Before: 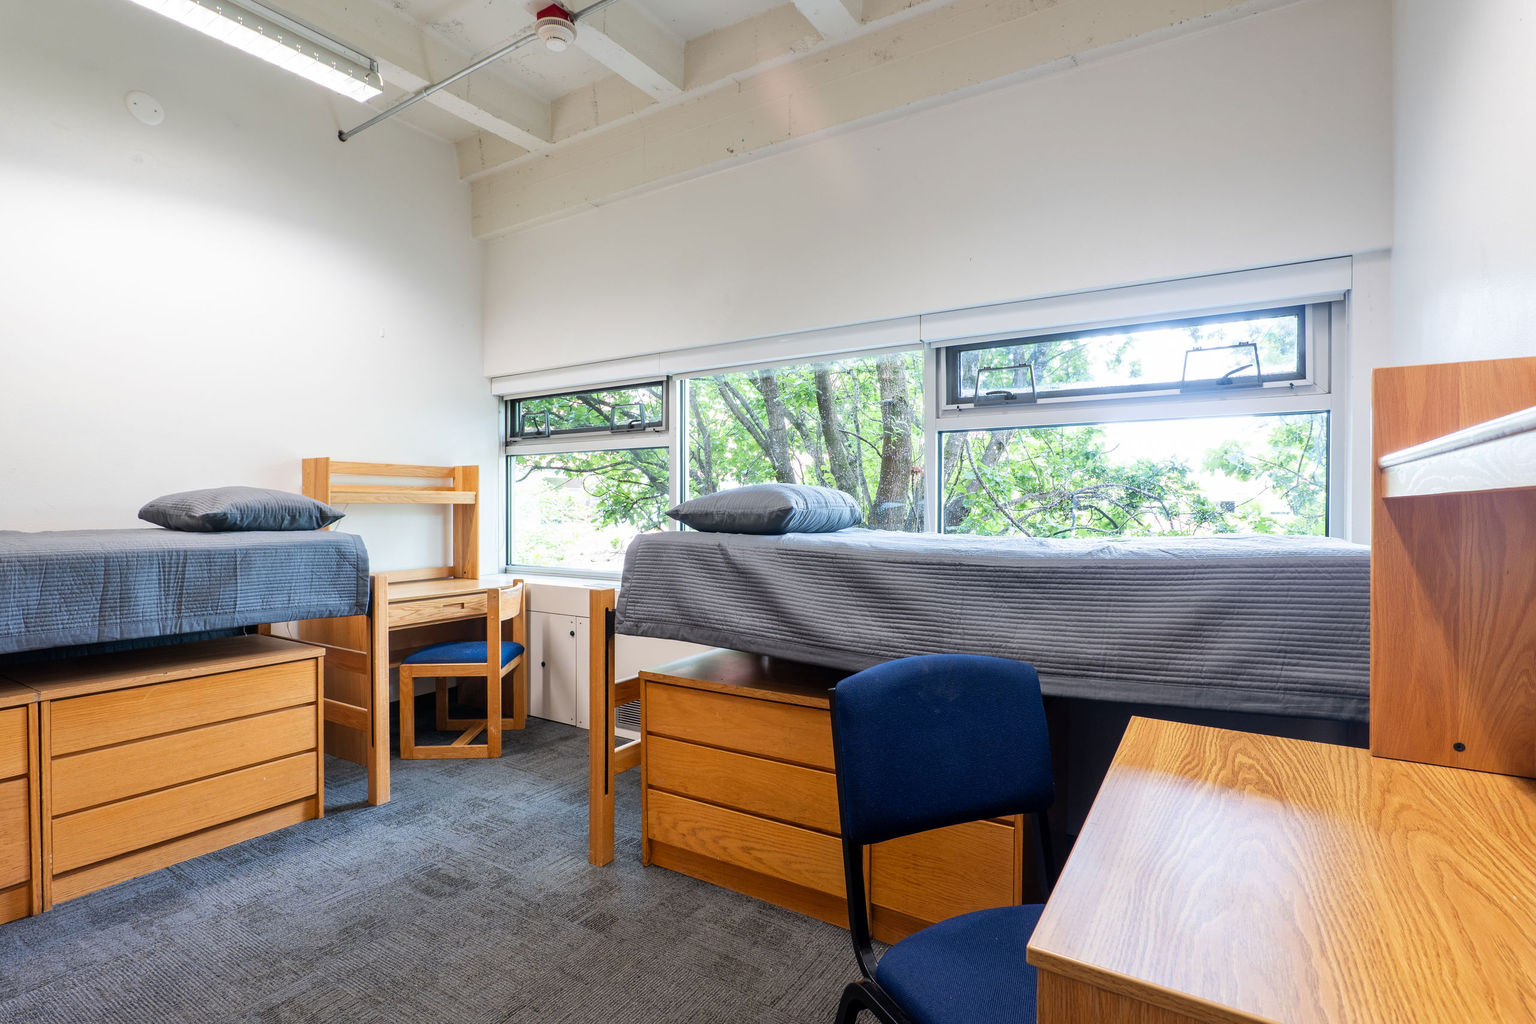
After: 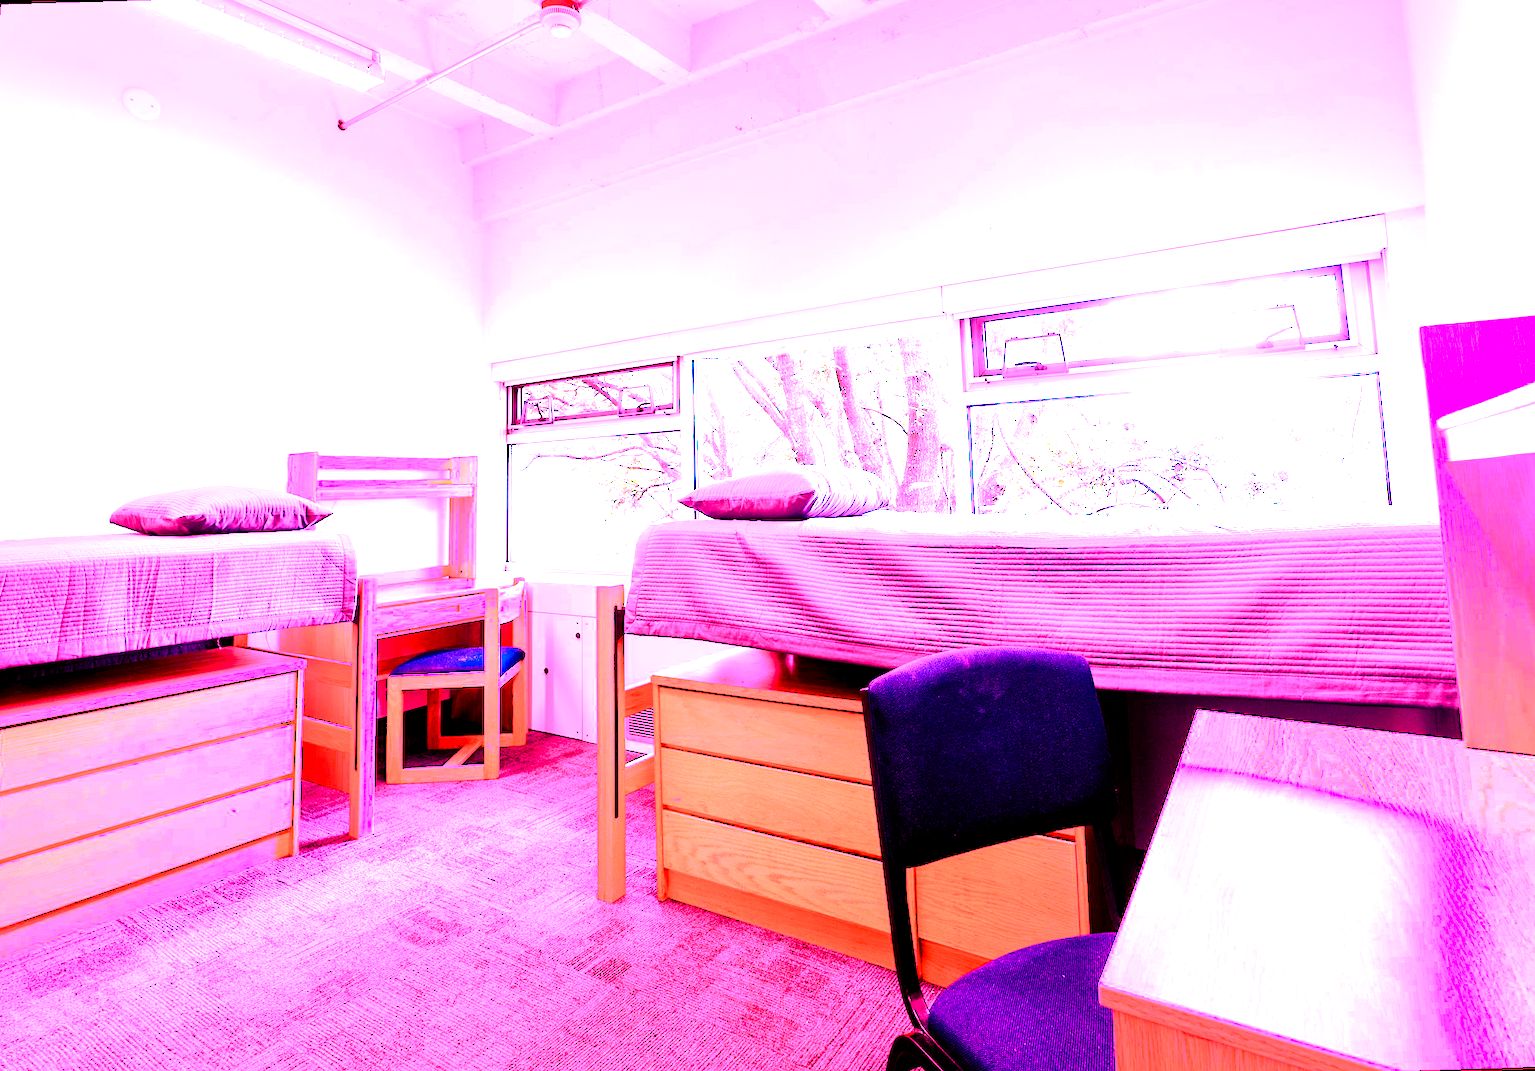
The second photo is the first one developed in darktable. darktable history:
exposure: black level correction 0.001, exposure 0.014 EV, compensate highlight preservation false
white balance: red 4.26, blue 1.802
rotate and perspective: rotation -1.68°, lens shift (vertical) -0.146, crop left 0.049, crop right 0.912, crop top 0.032, crop bottom 0.96
color balance rgb: shadows lift › luminance -7.7%, shadows lift › chroma 2.13%, shadows lift › hue 200.79°, power › luminance -7.77%, power › chroma 2.27%, power › hue 220.69°, highlights gain › luminance 15.15%, highlights gain › chroma 4%, highlights gain › hue 209.35°, global offset › luminance -0.21%, global offset › chroma 0.27%, perceptual saturation grading › global saturation 24.42%, perceptual saturation grading › highlights -24.42%, perceptual saturation grading › mid-tones 24.42%, perceptual saturation grading › shadows 40%, perceptual brilliance grading › global brilliance -5%, perceptual brilliance grading › highlights 24.42%, perceptual brilliance grading › mid-tones 7%, perceptual brilliance grading › shadows -5%
